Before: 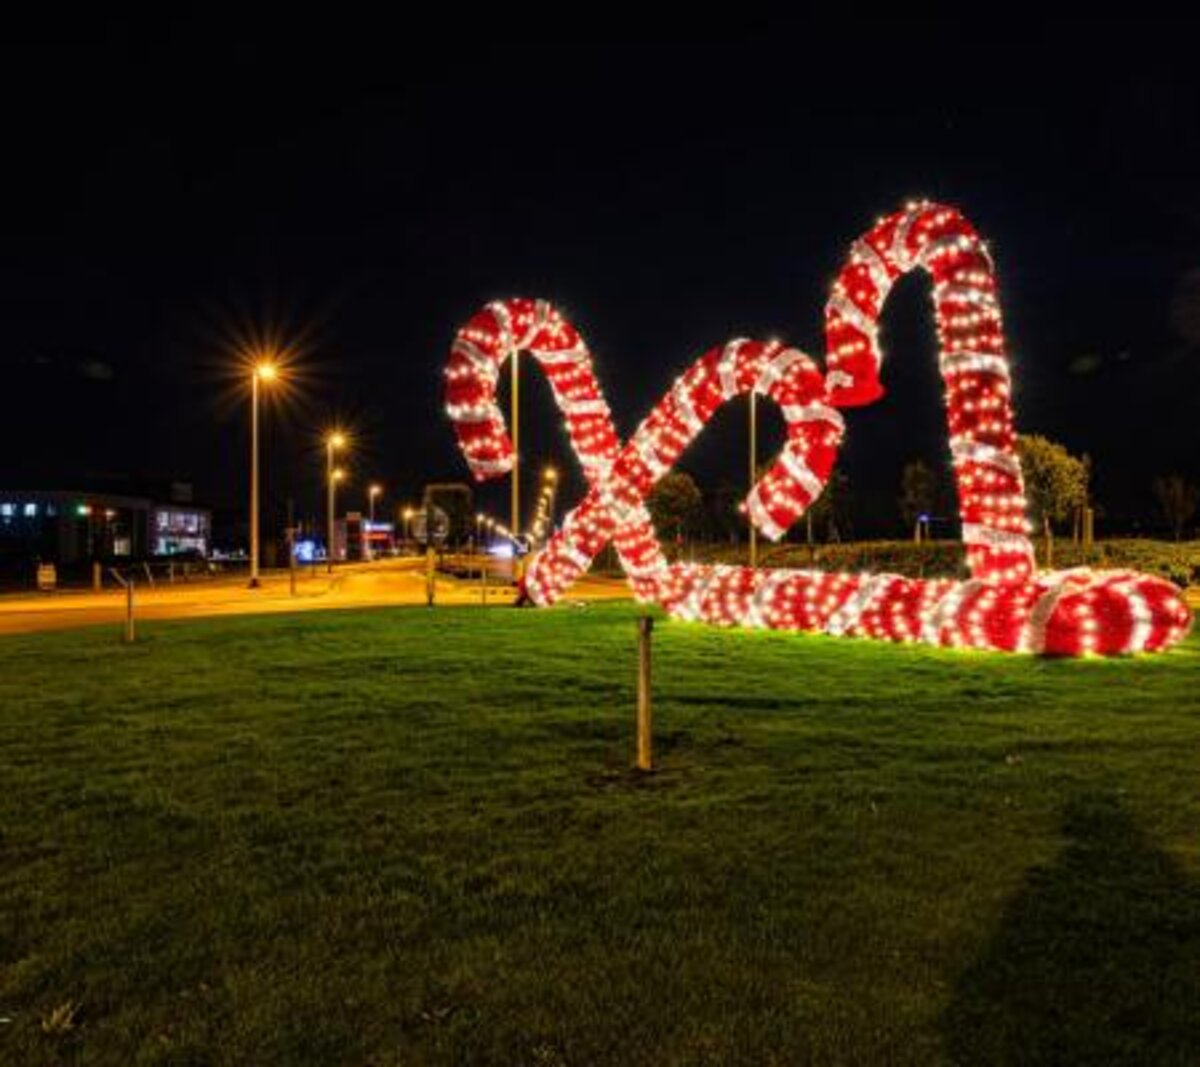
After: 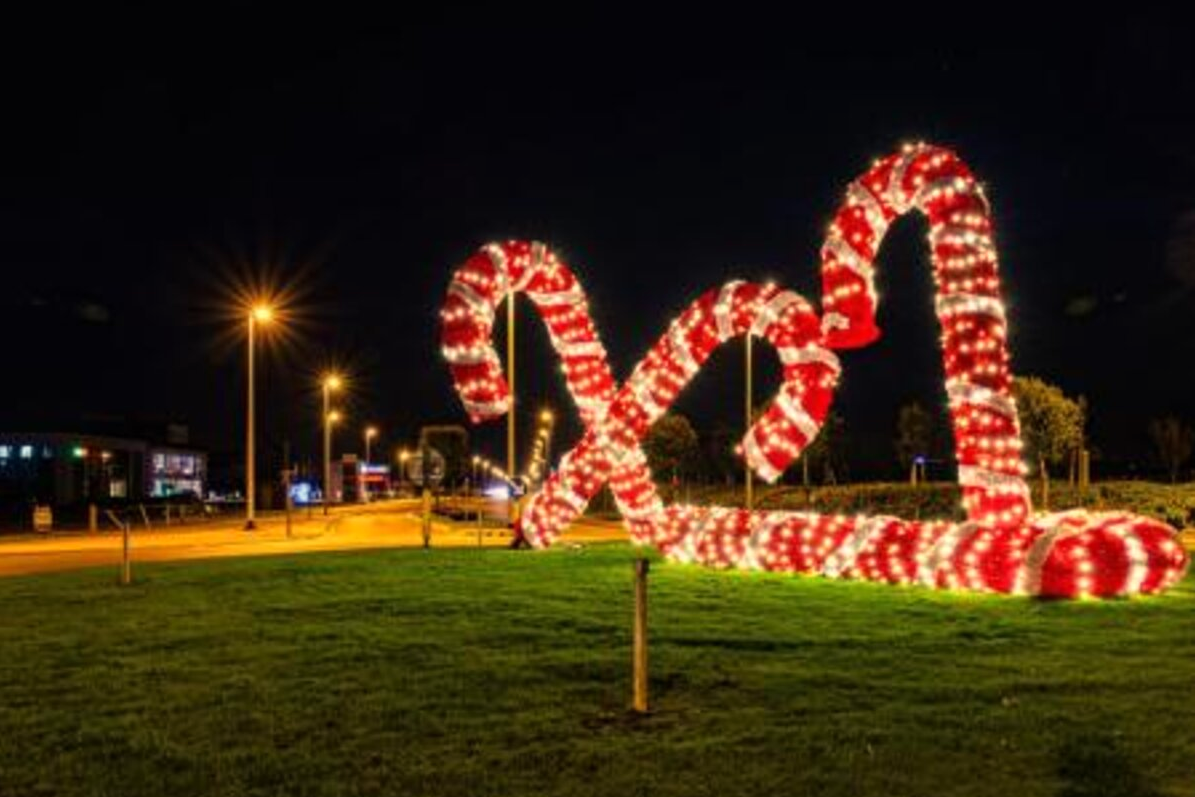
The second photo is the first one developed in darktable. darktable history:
velvia: strength 17%
crop: left 0.387%, top 5.469%, bottom 19.809%
white balance: red 1.029, blue 0.92
